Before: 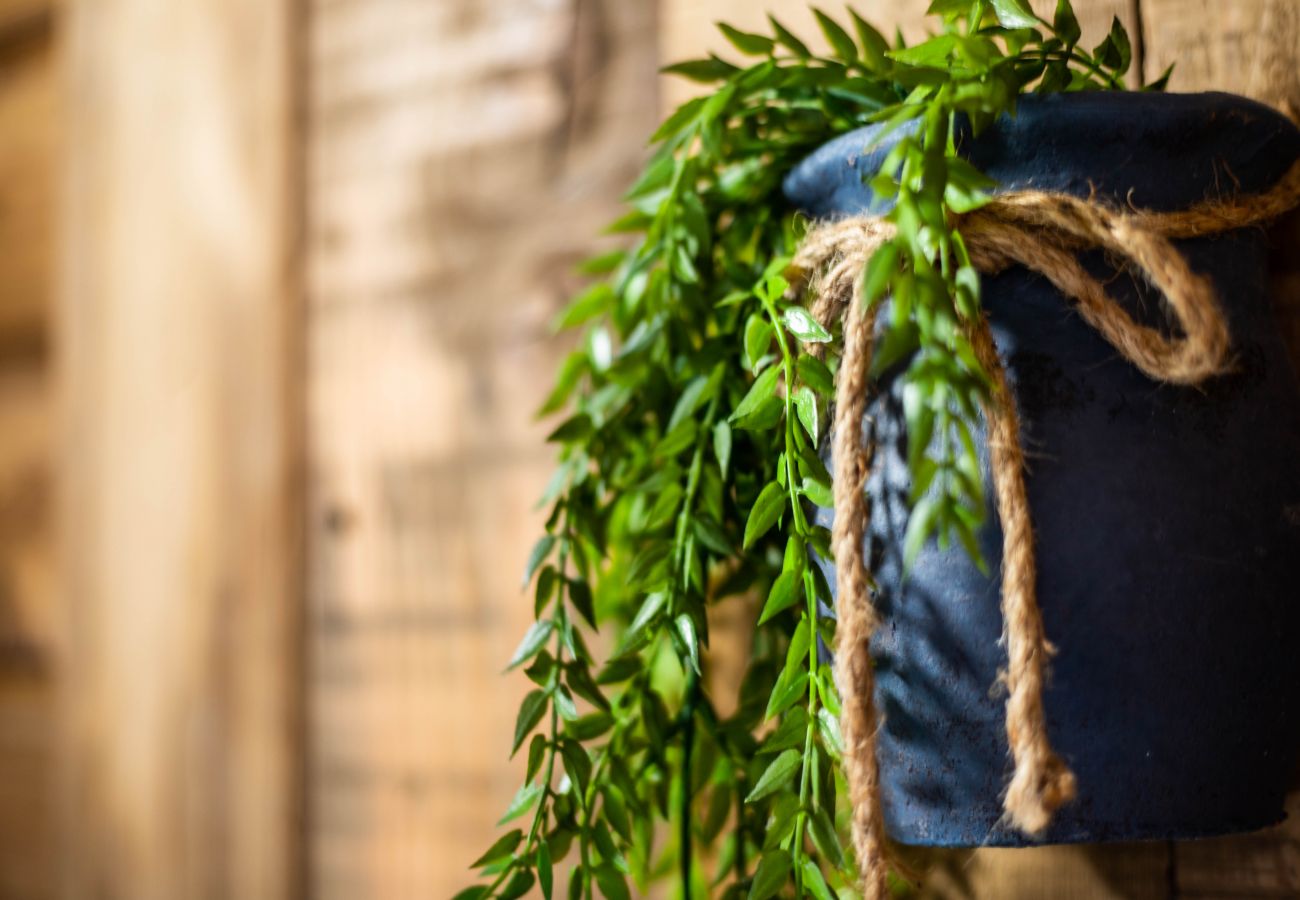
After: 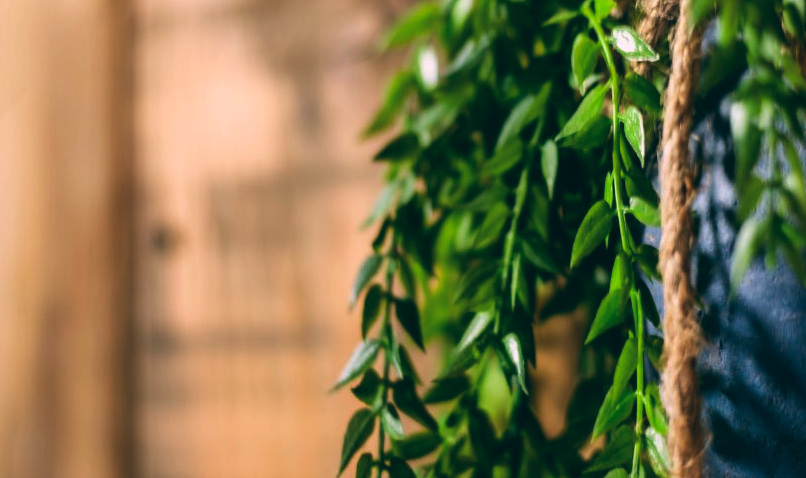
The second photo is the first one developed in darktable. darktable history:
exposure: compensate exposure bias true, compensate highlight preservation false
color correction: highlights b* 3
crop: left 13.312%, top 31.28%, right 24.627%, bottom 15.582%
color balance: lift [1.016, 0.983, 1, 1.017], gamma [0.78, 1.018, 1.043, 0.957], gain [0.786, 1.063, 0.937, 1.017], input saturation 118.26%, contrast 13.43%, contrast fulcrum 21.62%, output saturation 82.76%
